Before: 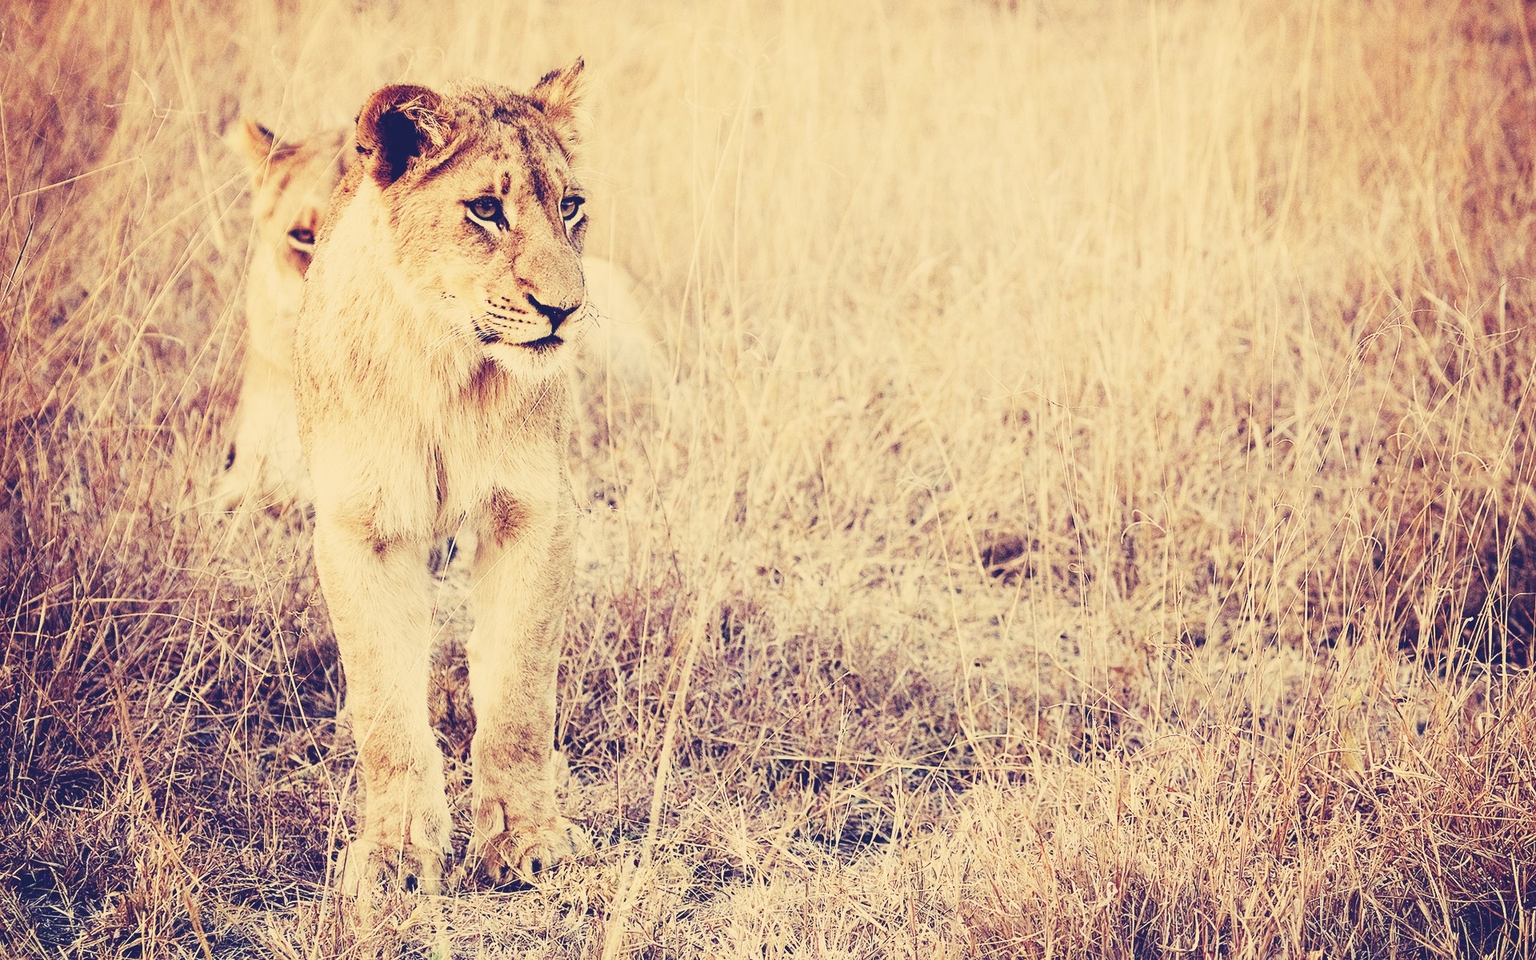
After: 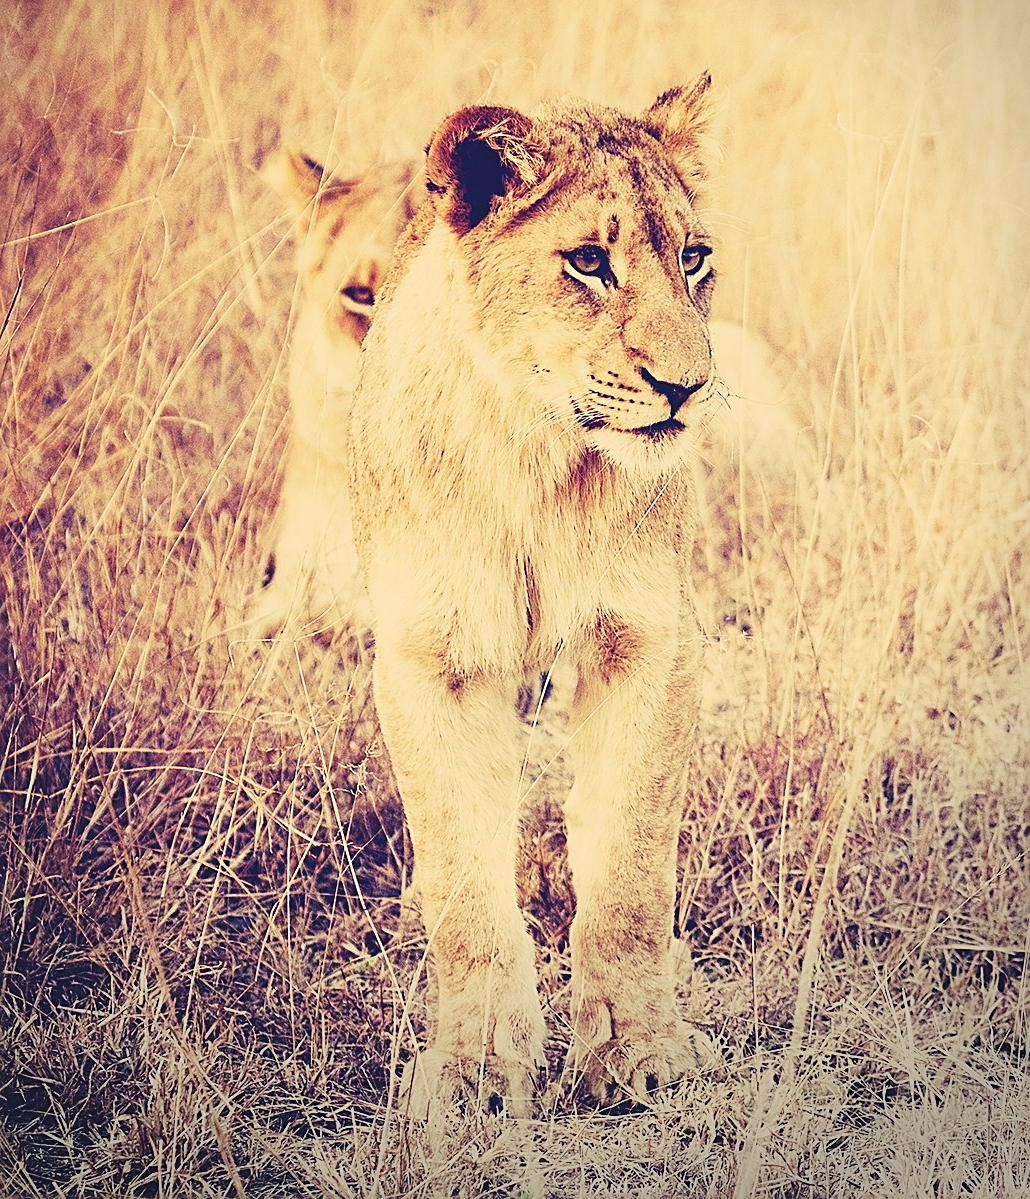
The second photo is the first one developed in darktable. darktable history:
sharpen: amount 0.498
crop: left 1.004%, right 45.345%, bottom 0.083%
velvia: on, module defaults
vignetting: fall-off radius 61.02%, brightness -0.479, center (-0.067, -0.317)
